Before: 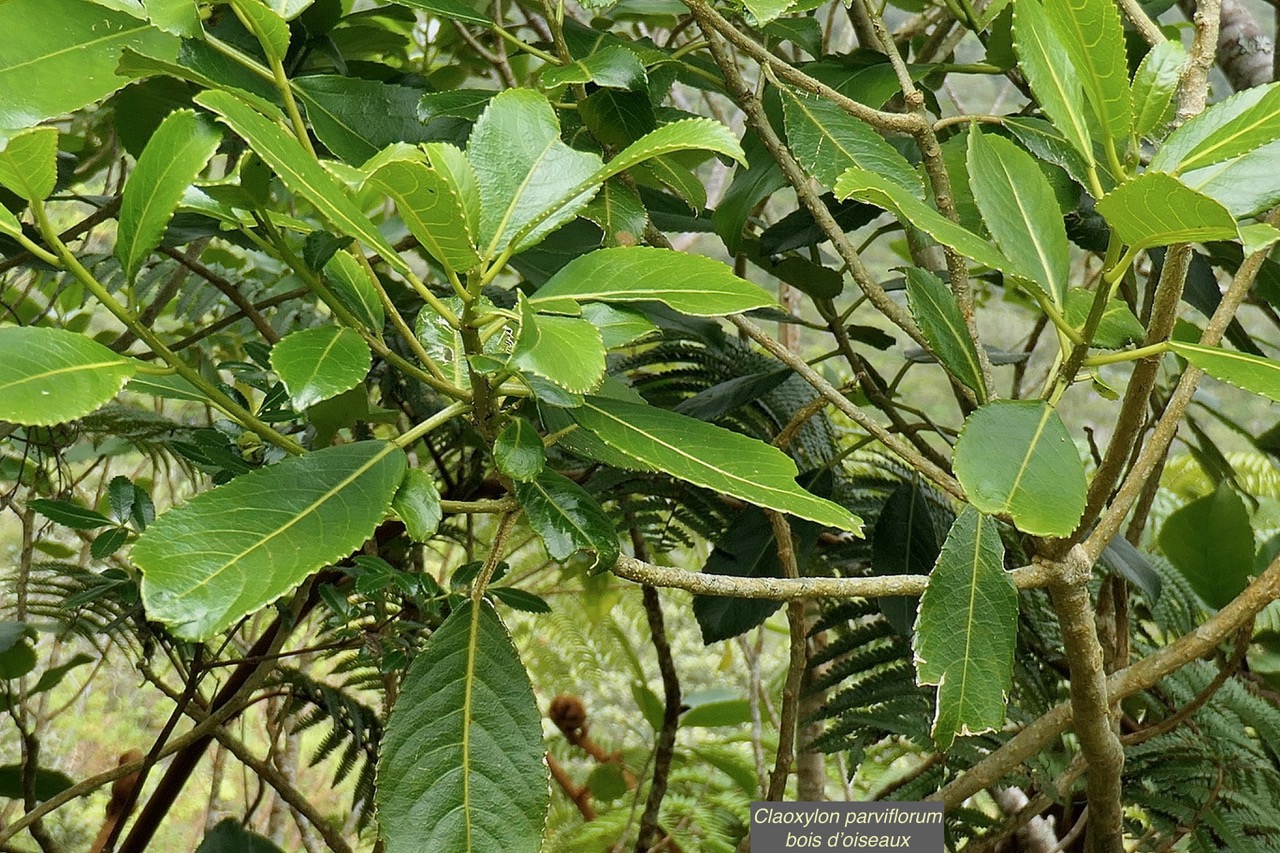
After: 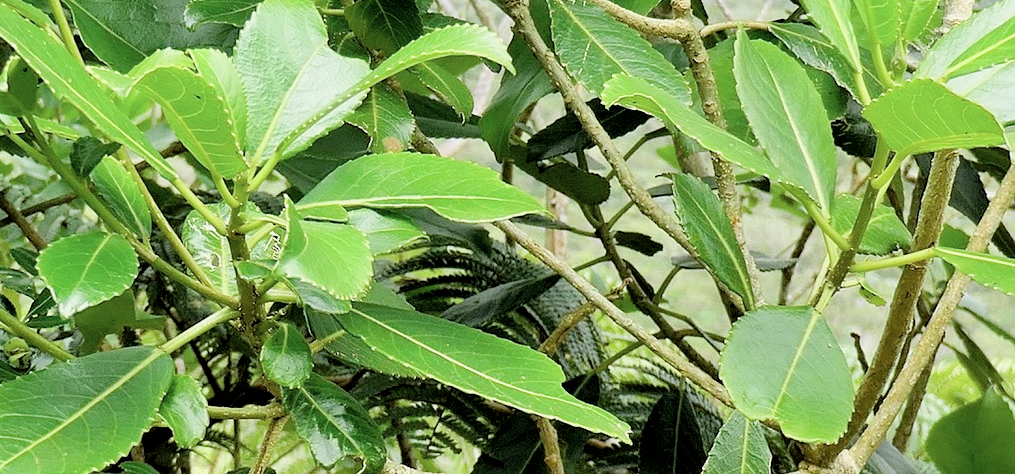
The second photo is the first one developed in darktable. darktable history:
filmic rgb: black relative exposure -4.75 EV, white relative exposure 4.01 EV, threshold 3 EV, hardness 2.79, enable highlight reconstruction true
color zones: curves: ch1 [(0.113, 0.438) (0.75, 0.5)]; ch2 [(0.12, 0.526) (0.75, 0.5)]
exposure: black level correction 0, exposure 1.101 EV, compensate highlight preservation false
crop: left 18.257%, top 11.111%, right 2.375%, bottom 33.306%
